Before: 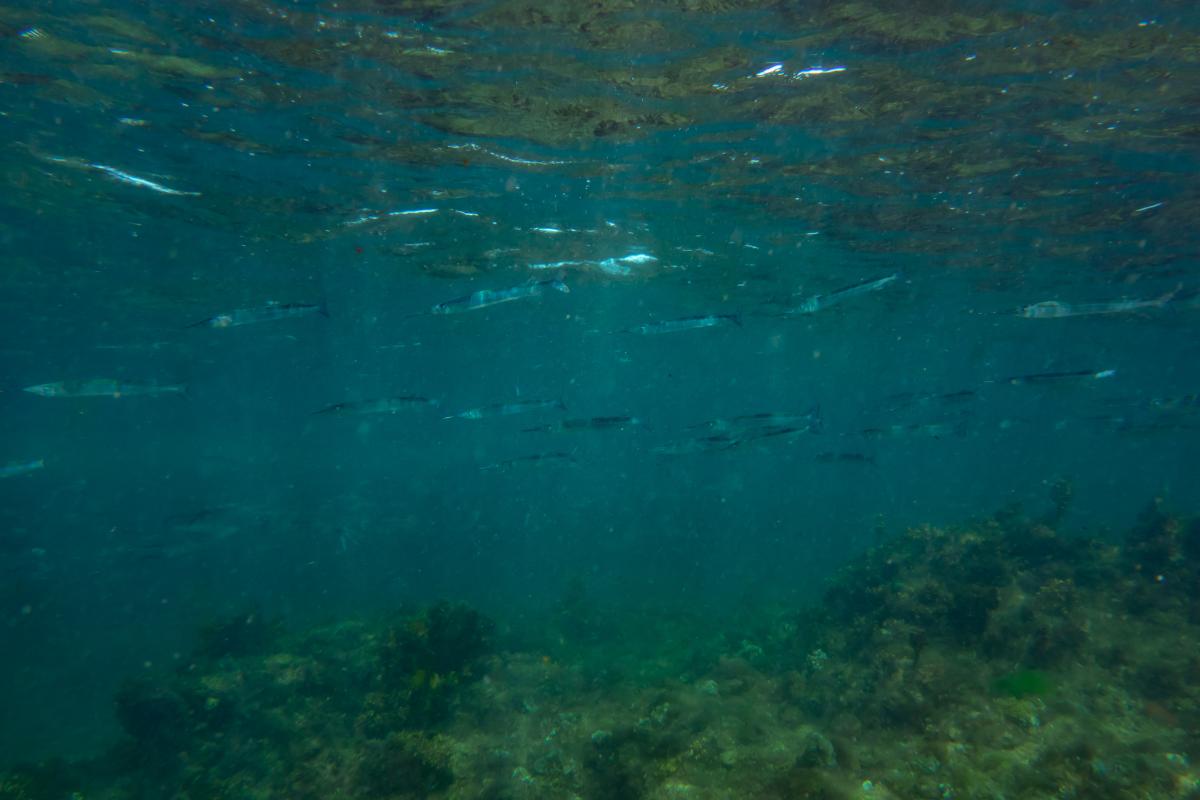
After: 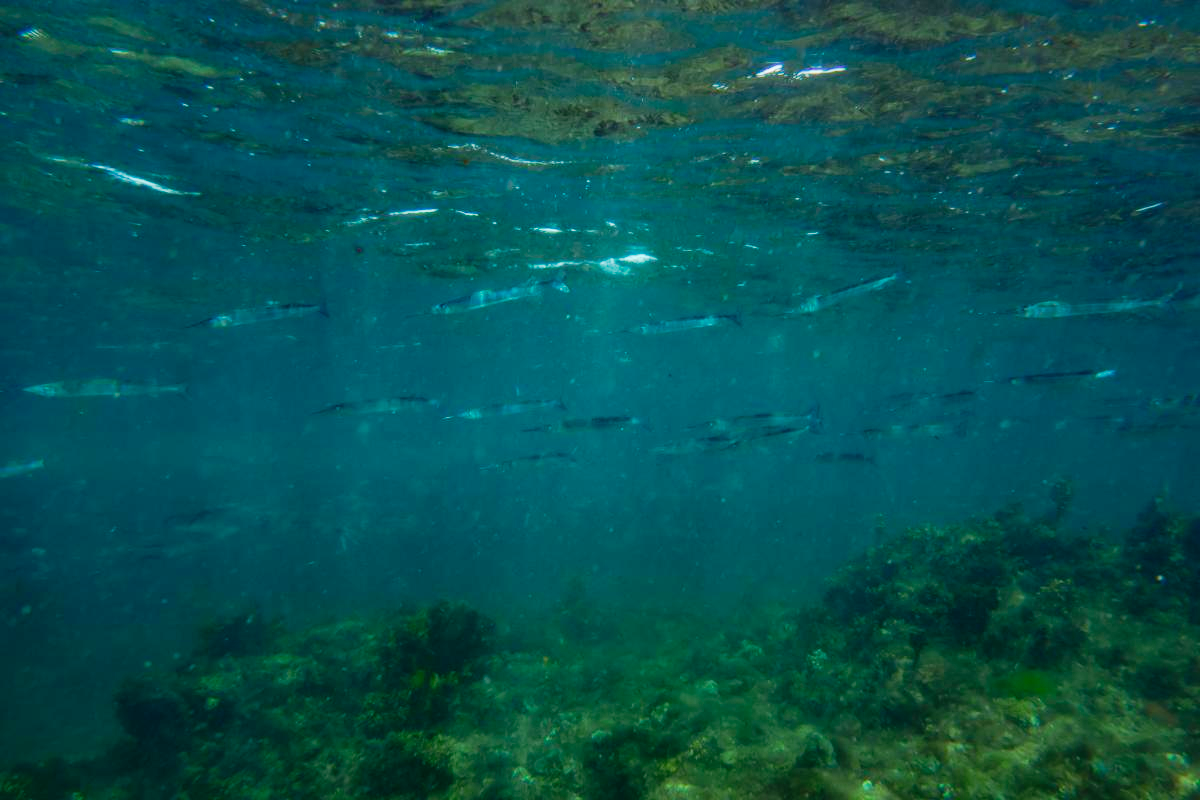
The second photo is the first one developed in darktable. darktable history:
tone curve: curves: ch0 [(0, 0) (0.037, 0.011) (0.135, 0.093) (0.266, 0.281) (0.461, 0.555) (0.581, 0.716) (0.675, 0.793) (0.767, 0.849) (0.91, 0.924) (1, 0.979)]; ch1 [(0, 0) (0.292, 0.278) (0.419, 0.423) (0.493, 0.492) (0.506, 0.5) (0.534, 0.529) (0.562, 0.562) (0.641, 0.663) (0.754, 0.76) (1, 1)]; ch2 [(0, 0) (0.294, 0.3) (0.361, 0.372) (0.429, 0.445) (0.478, 0.486) (0.502, 0.498) (0.518, 0.522) (0.531, 0.549) (0.561, 0.579) (0.64, 0.645) (0.7, 0.7) (0.861, 0.808) (1, 0.951)], preserve colors none
